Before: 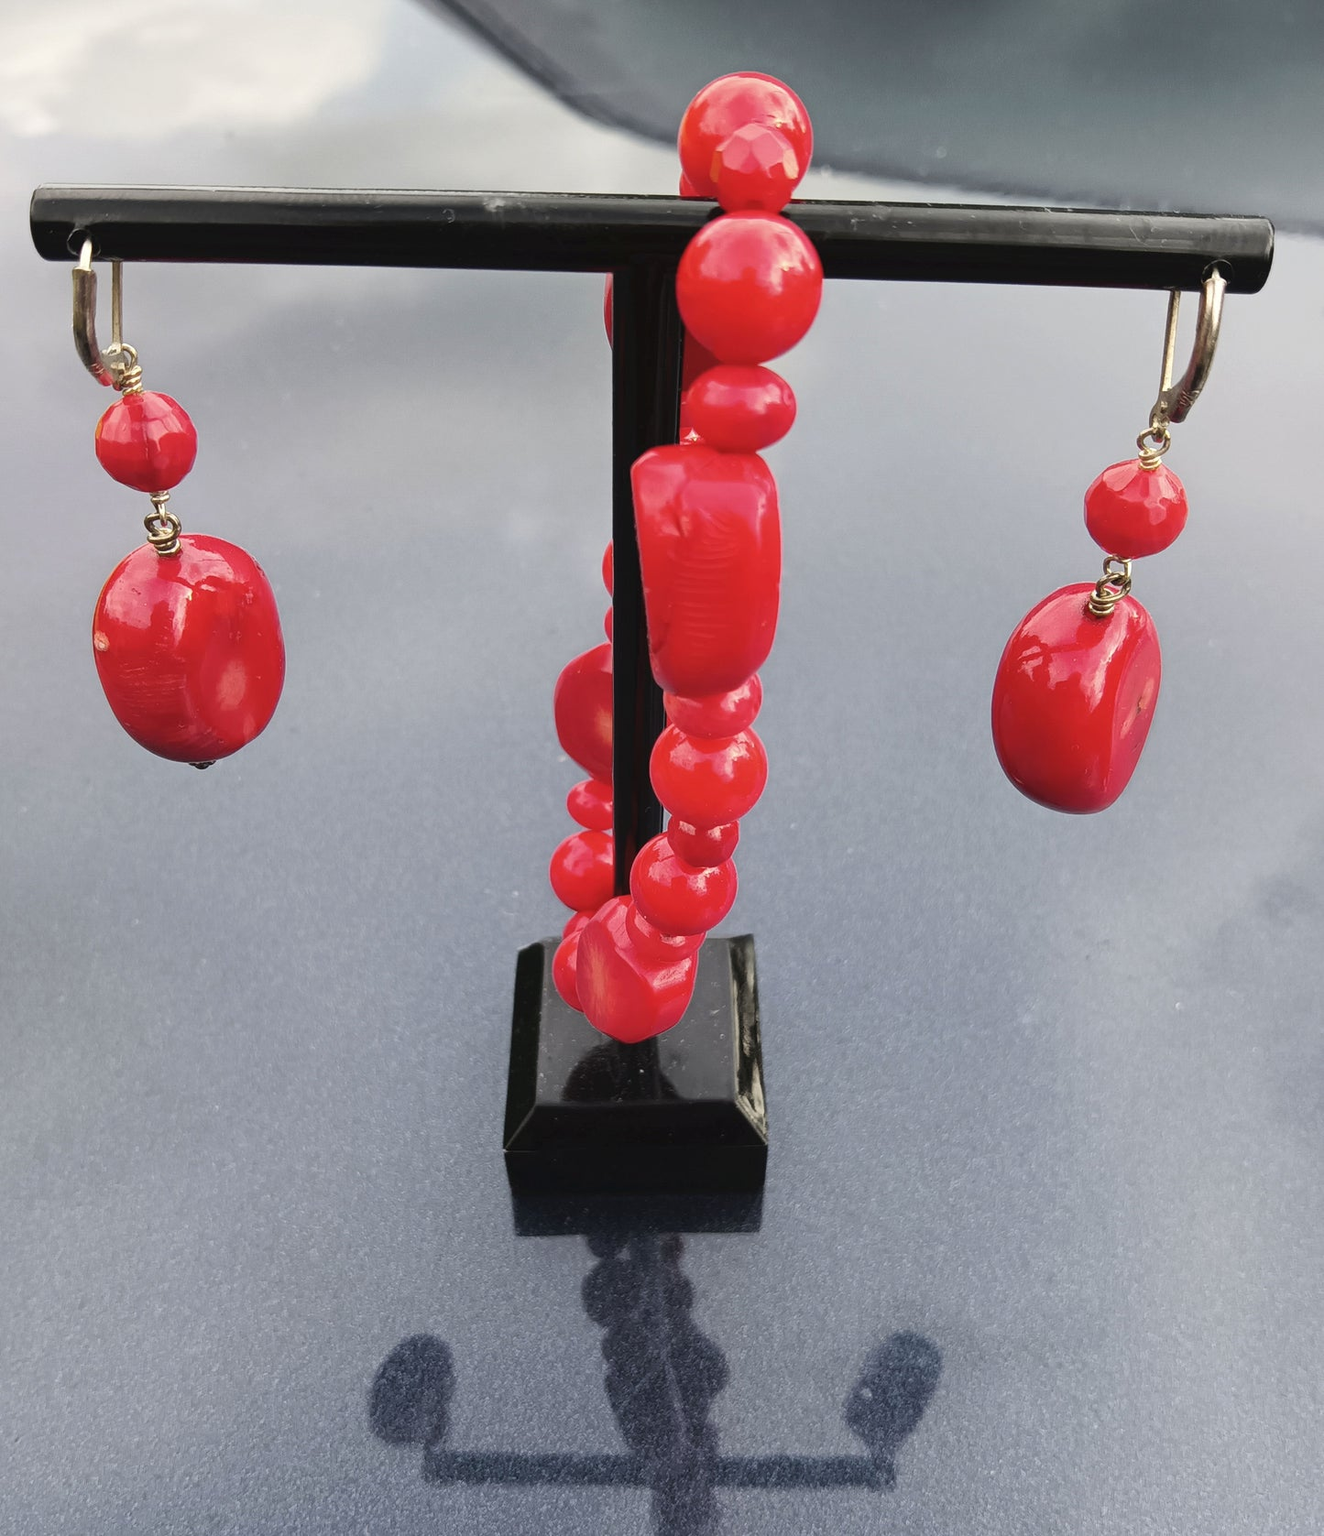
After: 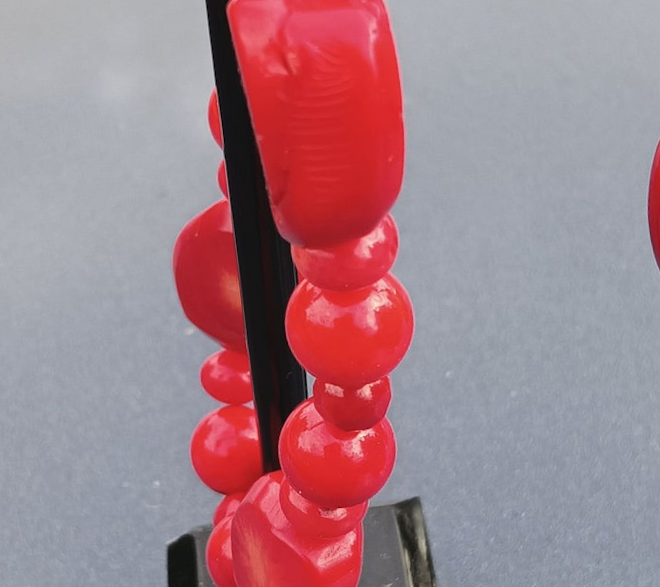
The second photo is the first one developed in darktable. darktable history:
crop: left 31.751%, top 32.172%, right 27.8%, bottom 35.83%
rotate and perspective: rotation -6.83°, automatic cropping off
